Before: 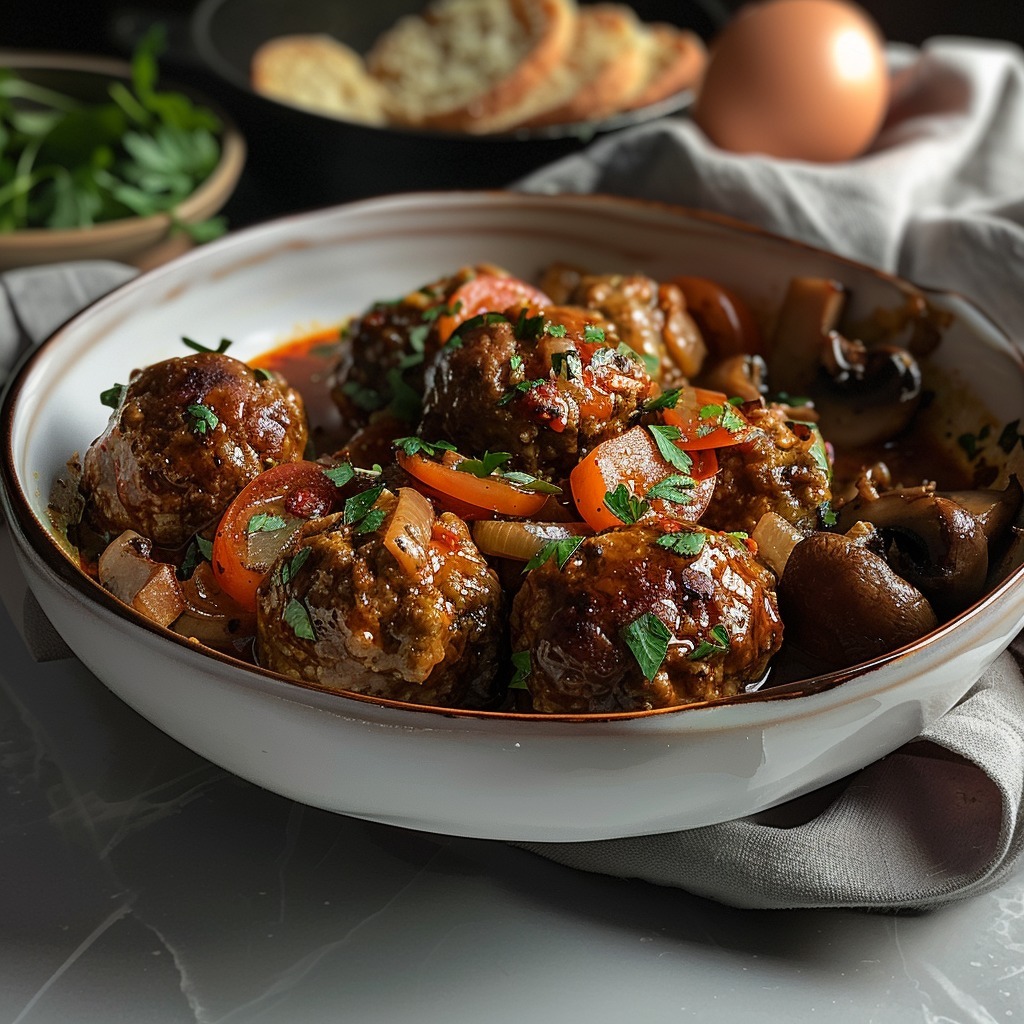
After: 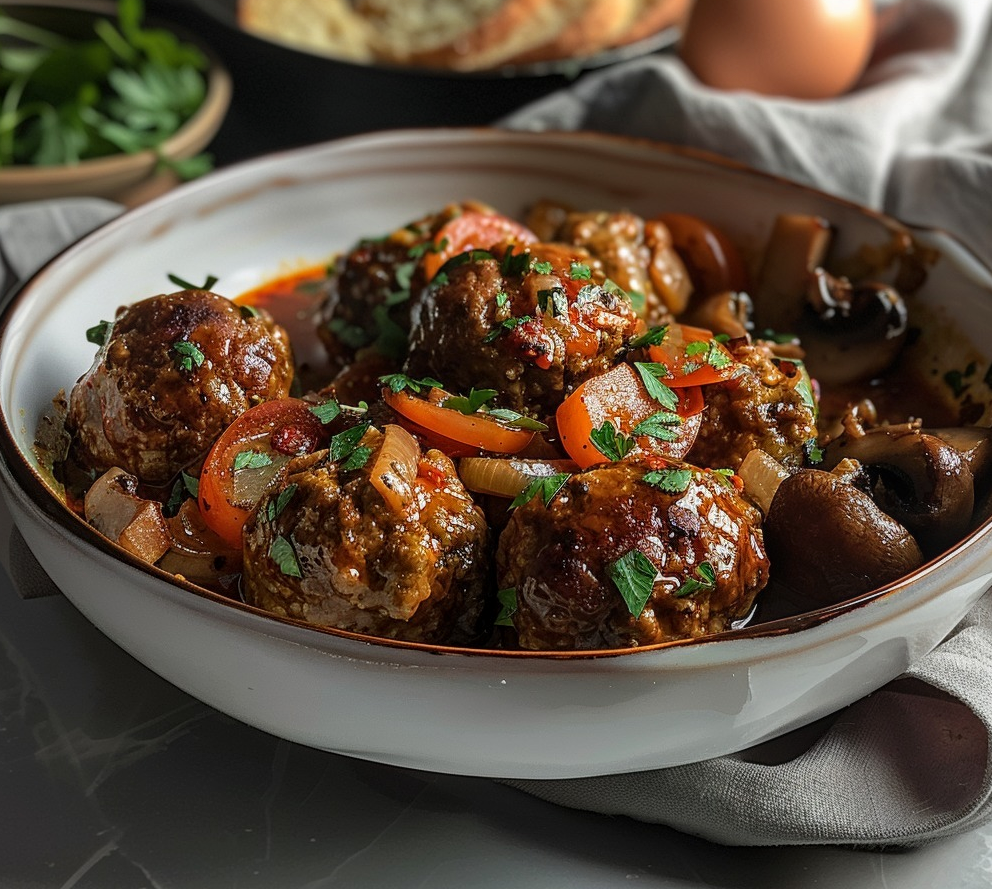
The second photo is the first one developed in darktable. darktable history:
crop: left 1.383%, top 6.16%, right 1.645%, bottom 6.946%
local contrast: detail 115%
